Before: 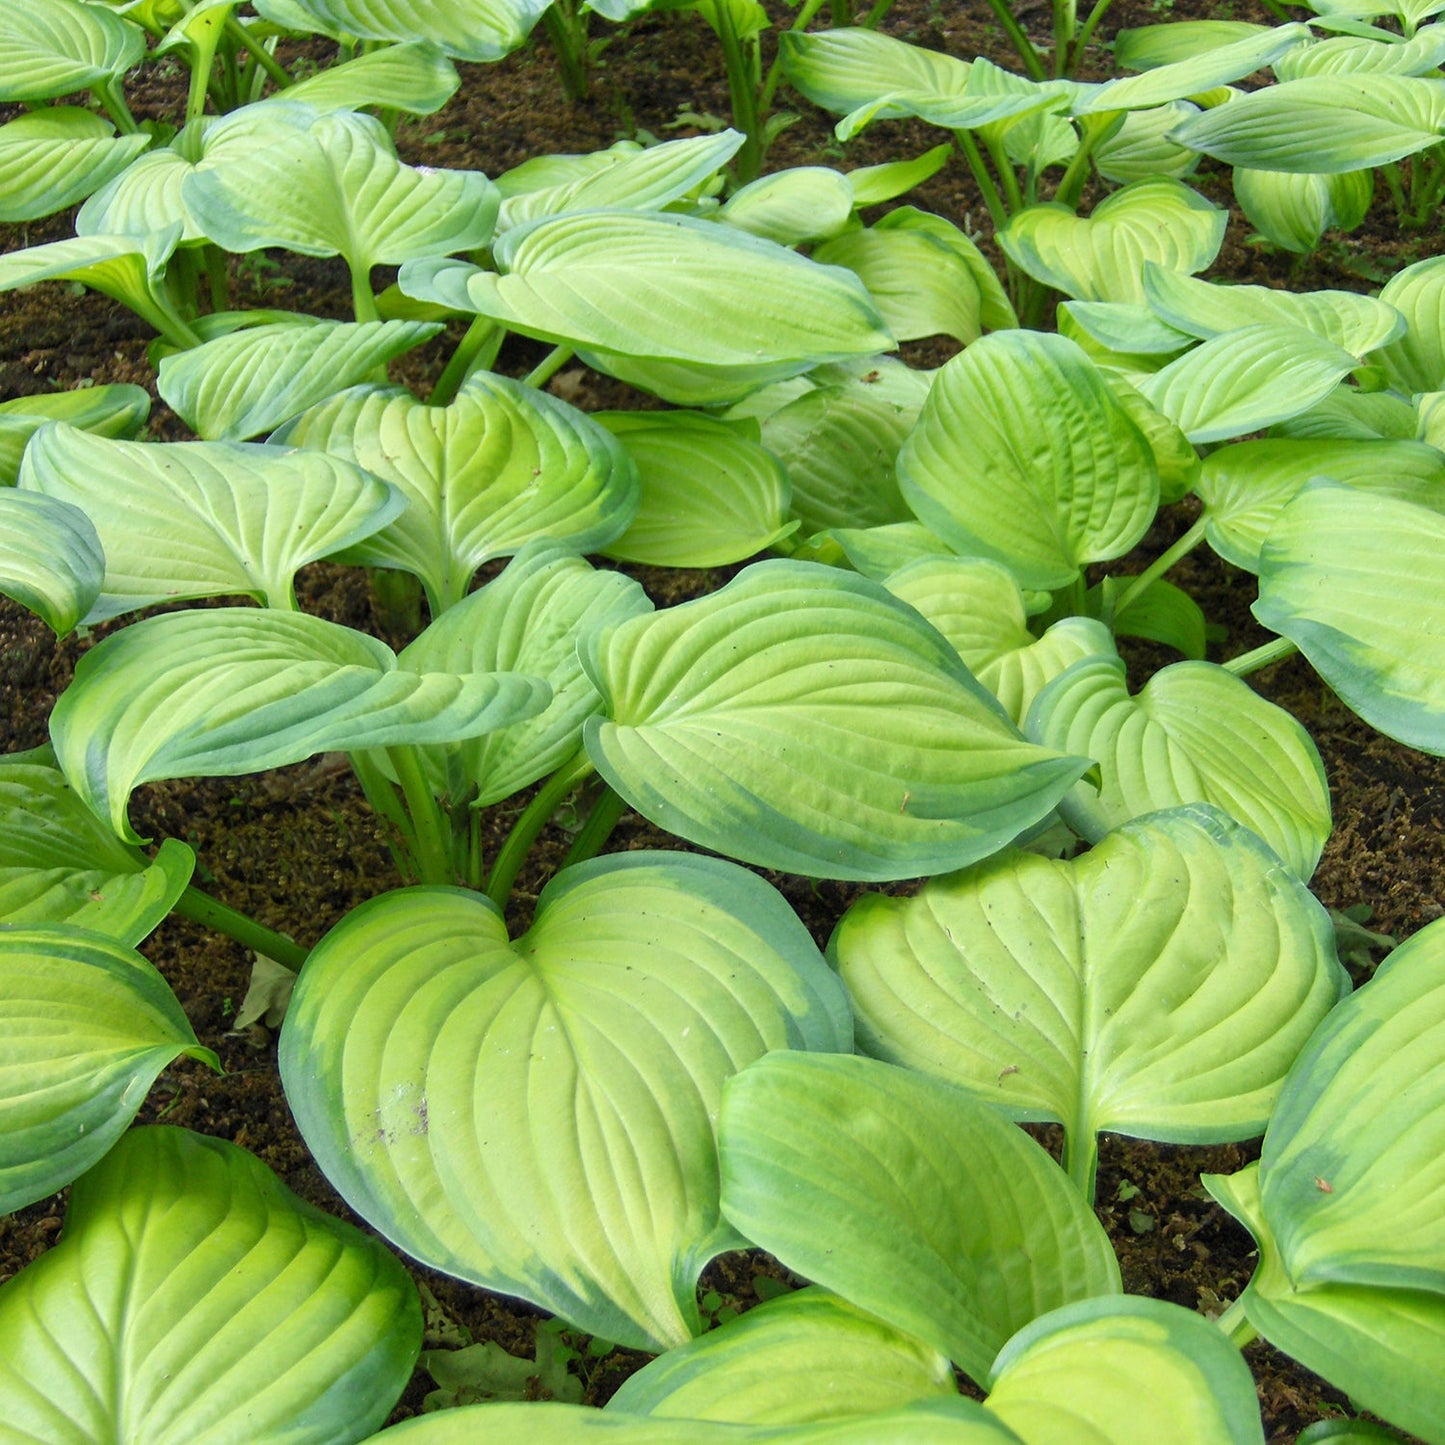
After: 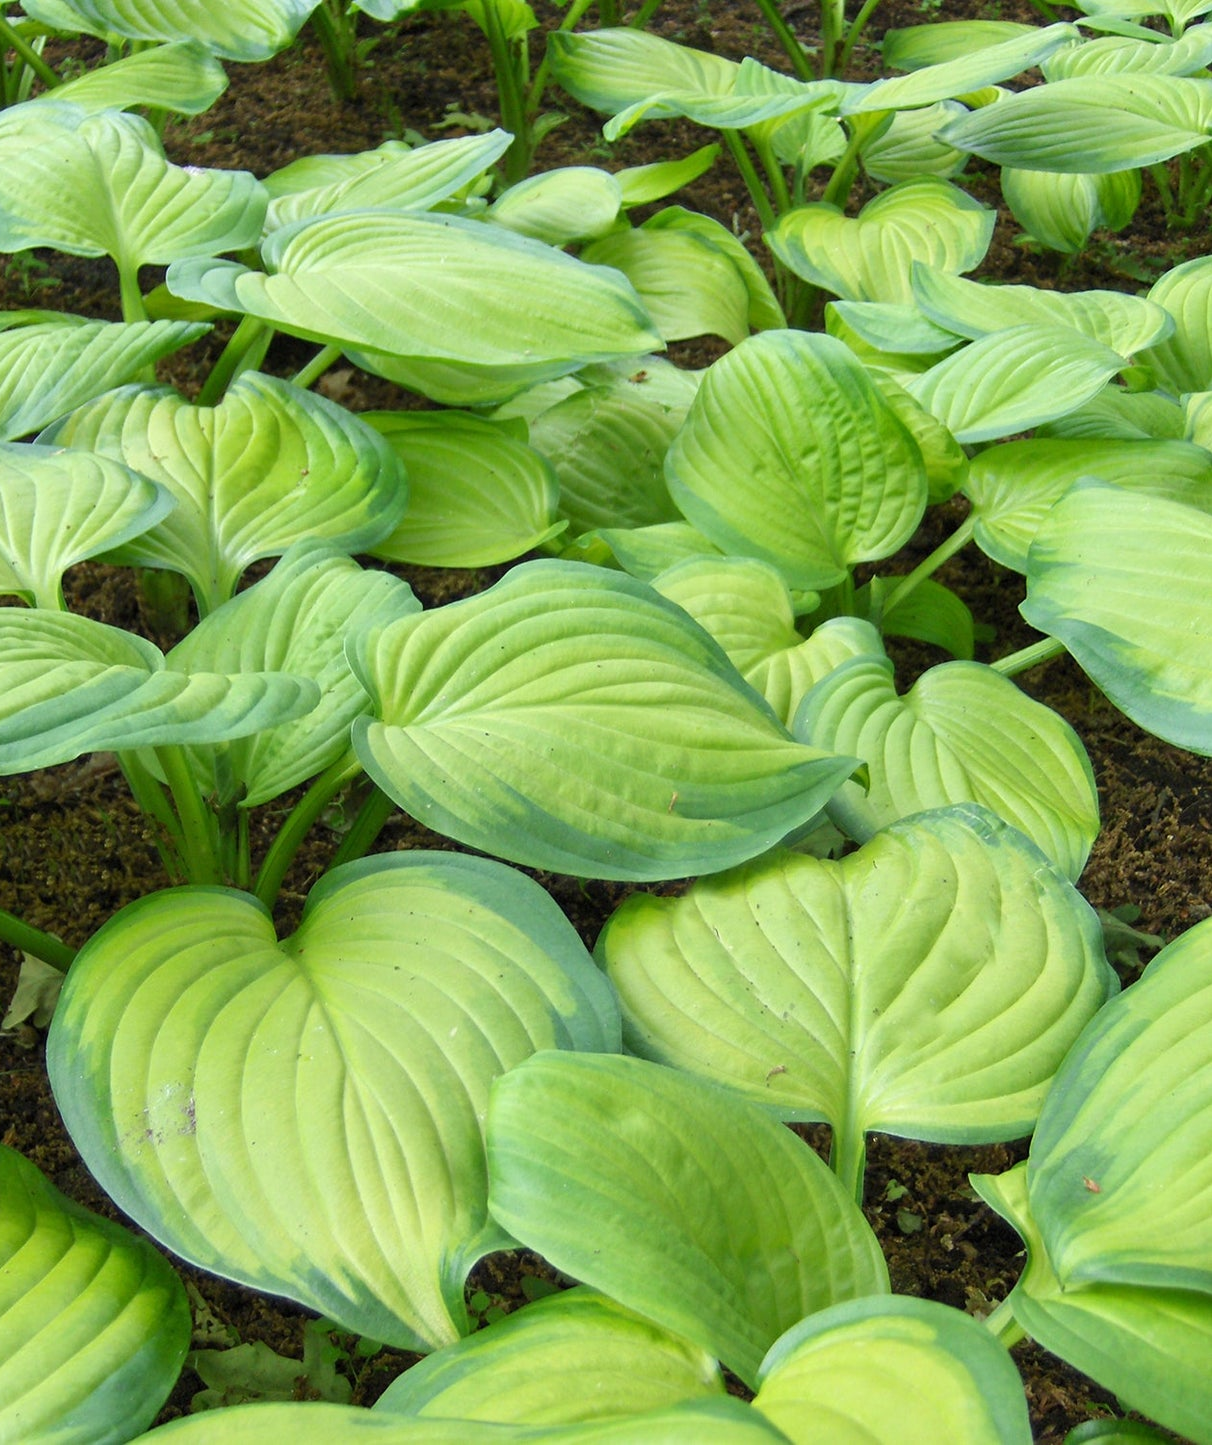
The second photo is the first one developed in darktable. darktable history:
crop: left 16.121%
